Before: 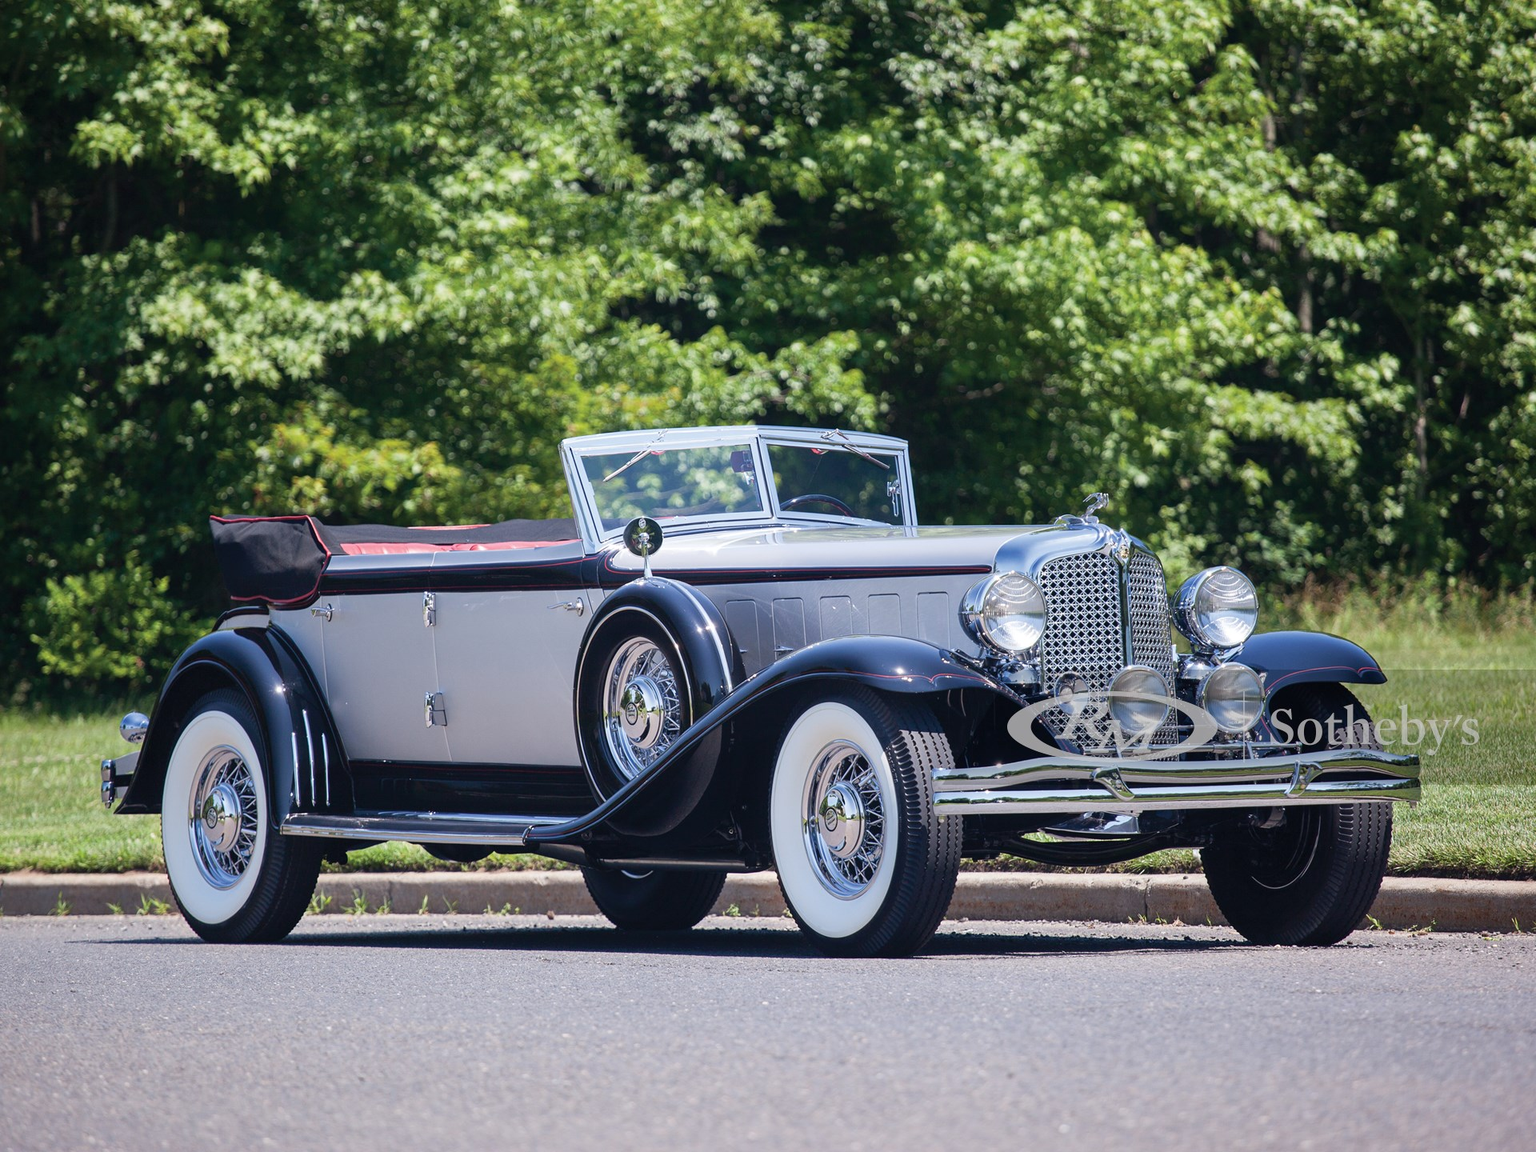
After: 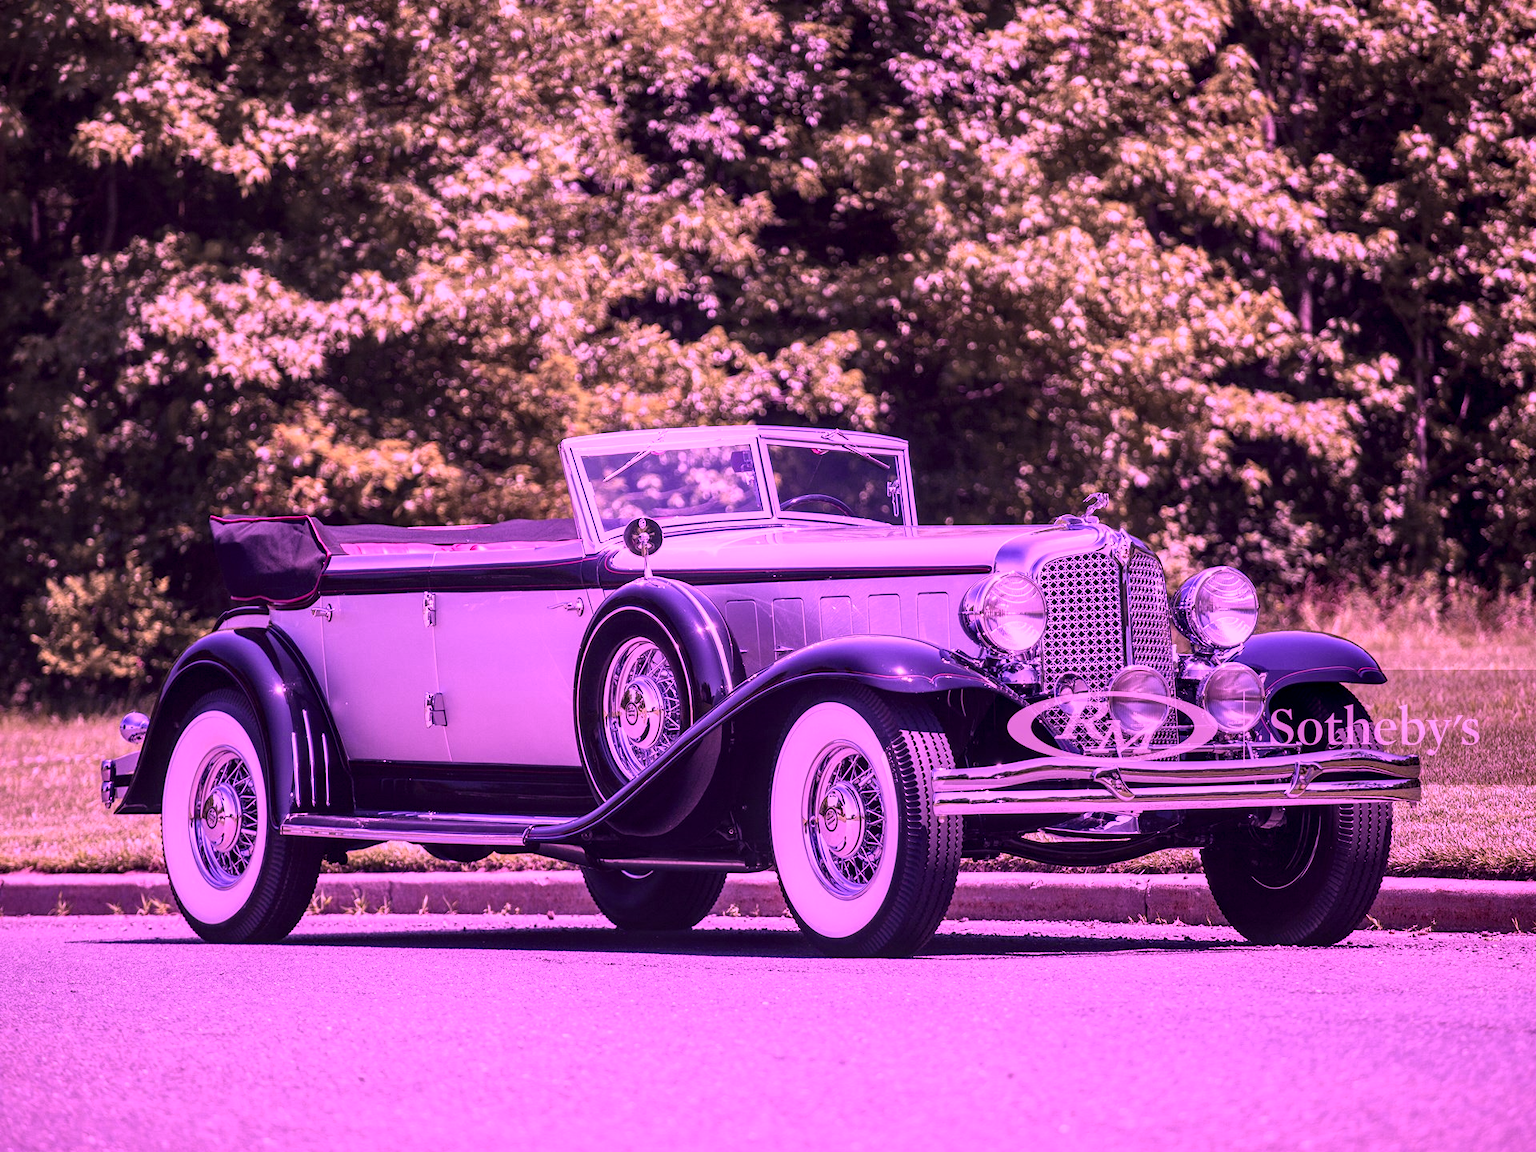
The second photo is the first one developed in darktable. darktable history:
local contrast: detail 142%
color calibration: illuminant custom, x 0.262, y 0.52, temperature 7021.64 K
contrast brightness saturation: contrast 0.081, saturation 0.016
